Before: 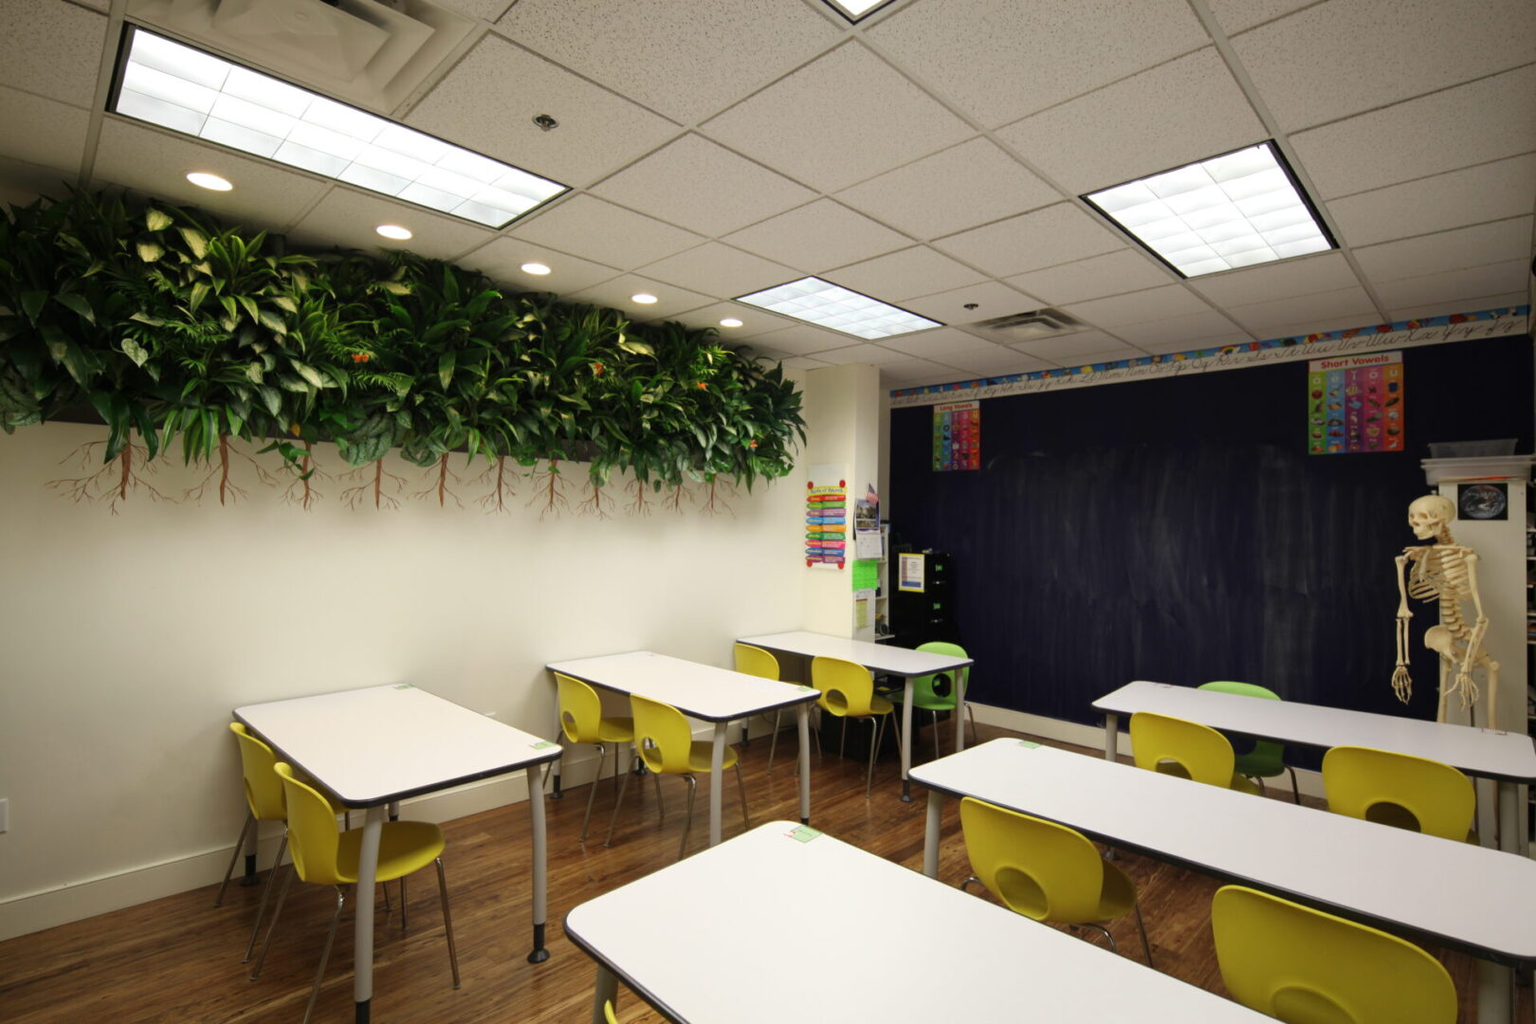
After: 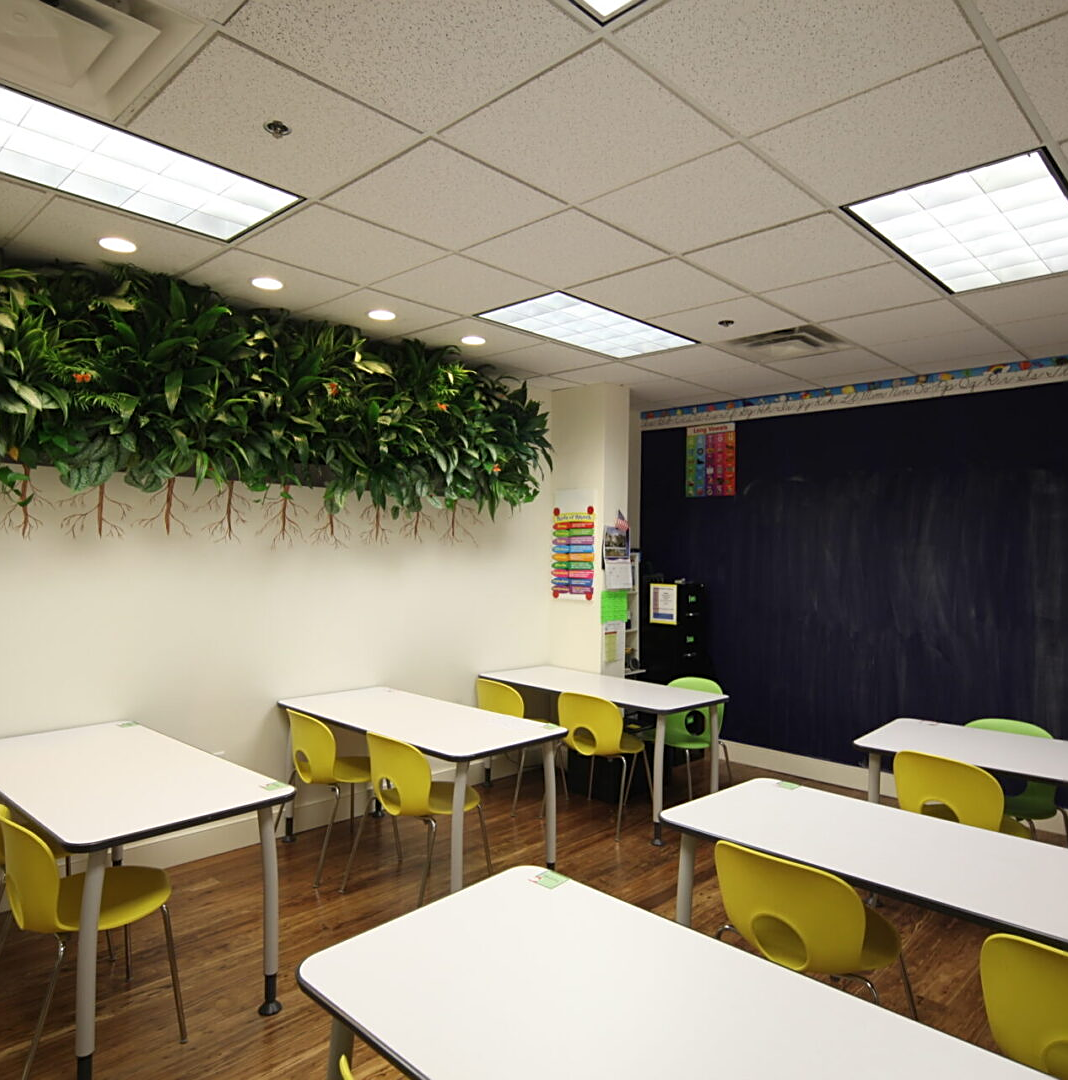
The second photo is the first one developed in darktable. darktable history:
crop and rotate: left 18.434%, right 15.598%
sharpen: on, module defaults
